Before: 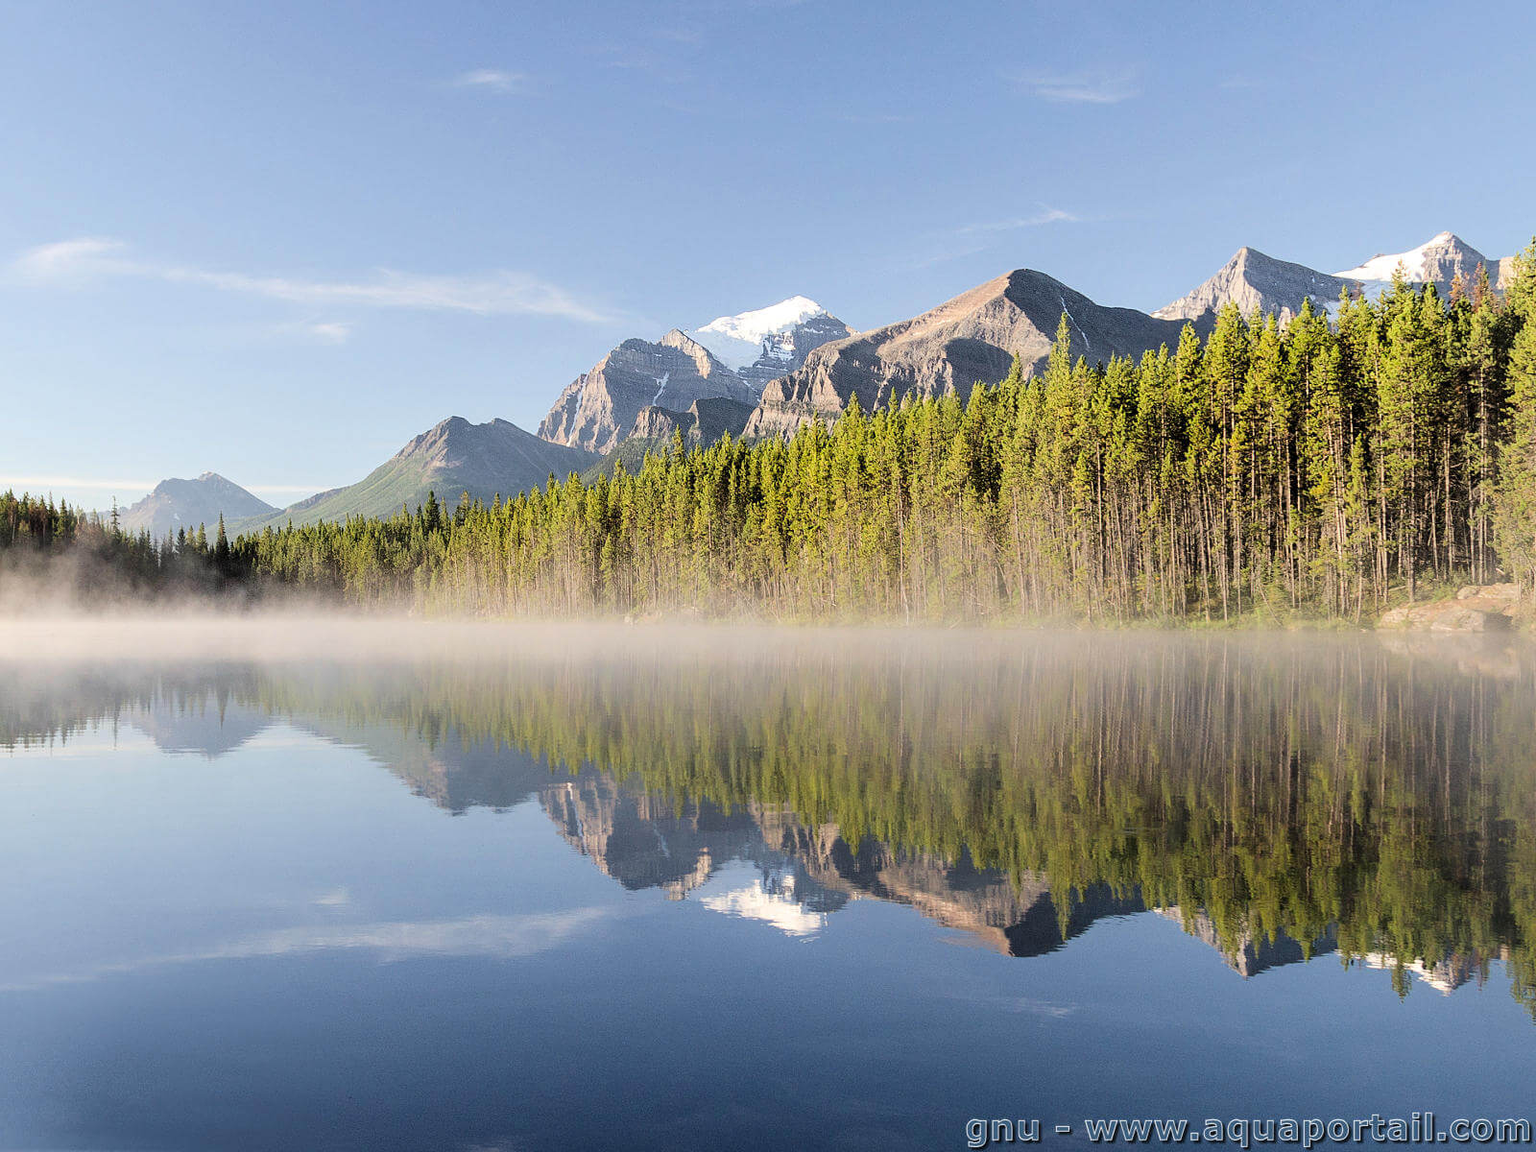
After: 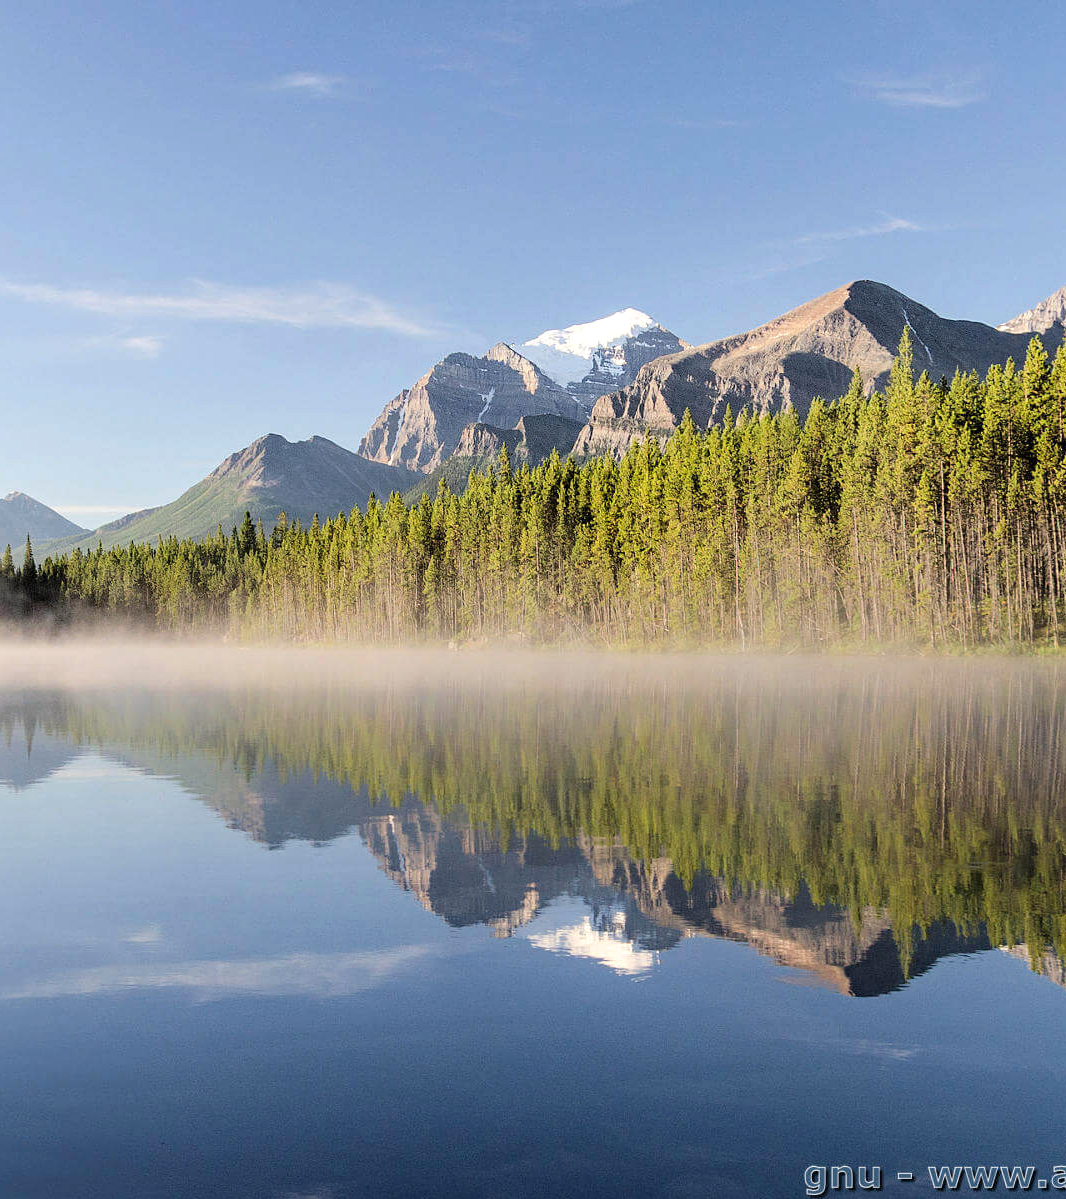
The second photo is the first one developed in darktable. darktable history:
crop and rotate: left 12.673%, right 20.66%
haze removal: compatibility mode true, adaptive false
